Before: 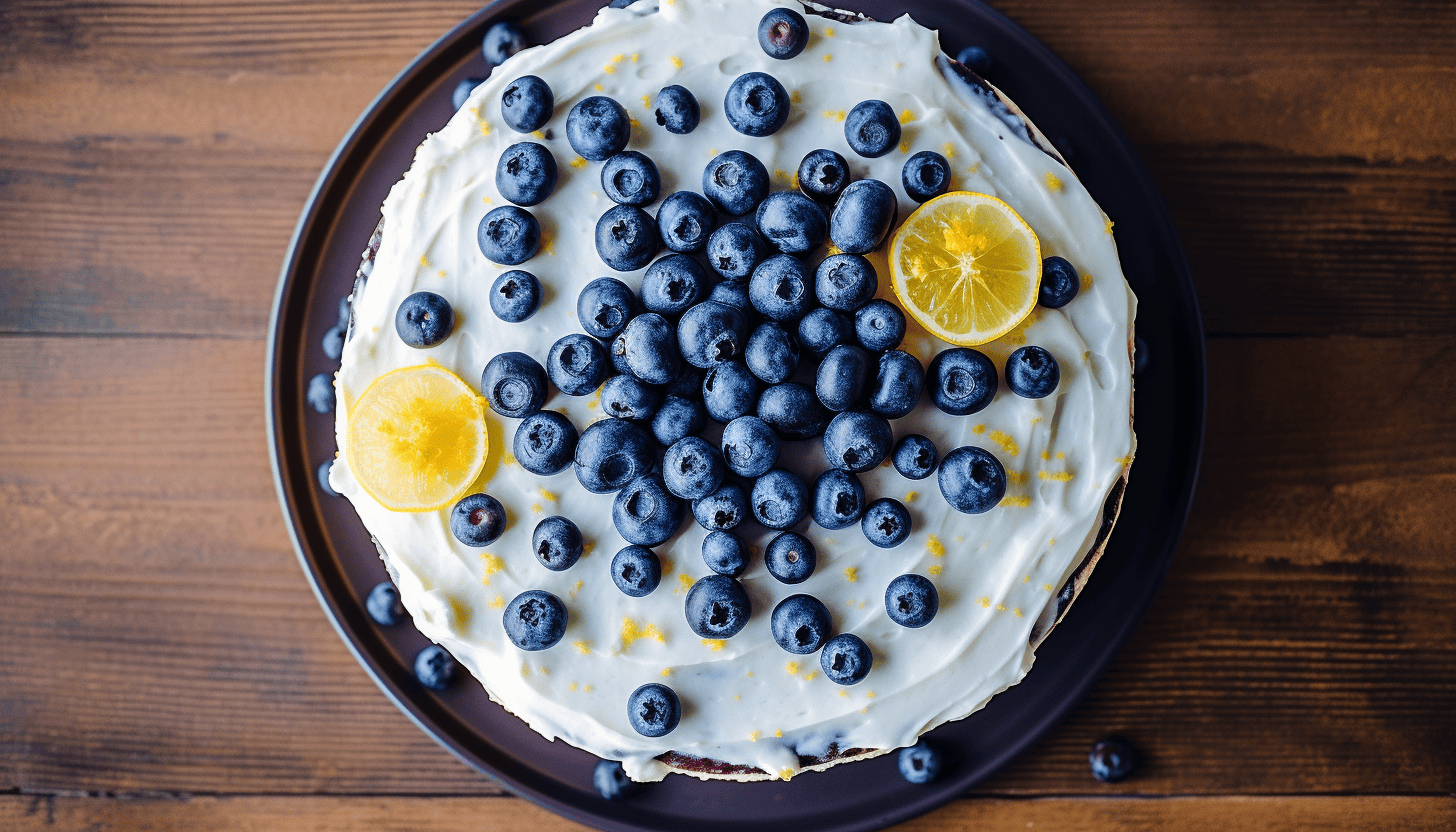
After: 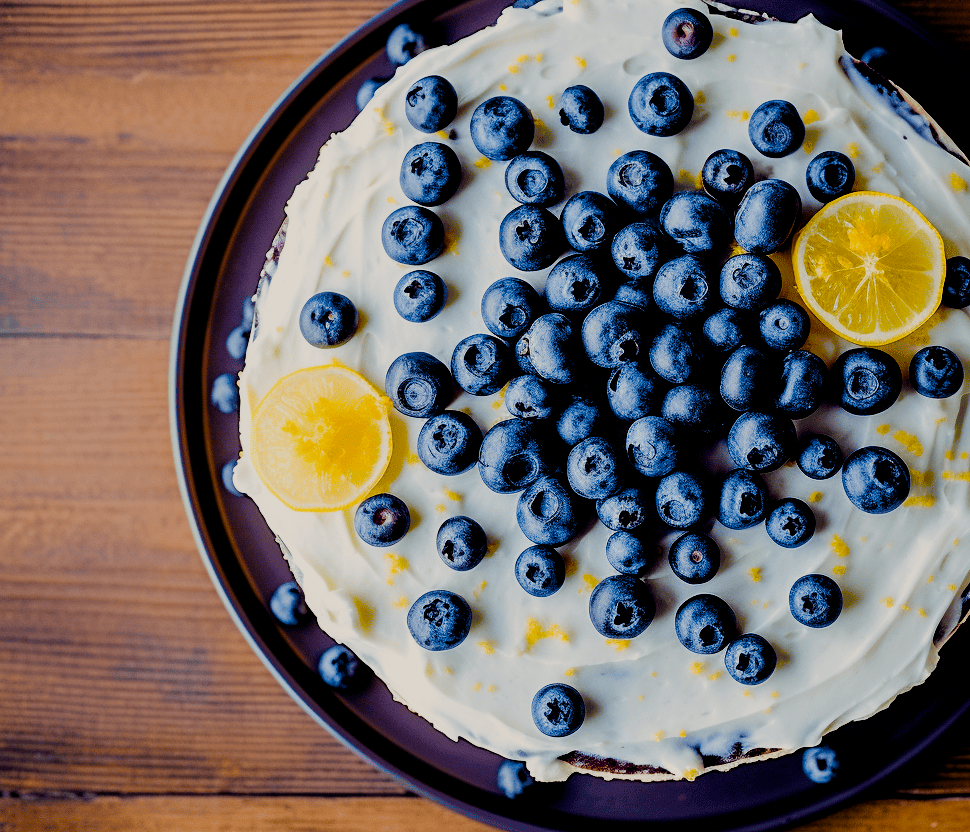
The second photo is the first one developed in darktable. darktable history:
crop and rotate: left 6.617%, right 26.717%
color balance rgb: shadows lift › chroma 3%, shadows lift › hue 280.8°, power › hue 330°, highlights gain › chroma 3%, highlights gain › hue 75.6°, global offset › luminance -1%, perceptual saturation grading › global saturation 20%, perceptual saturation grading › highlights -25%, perceptual saturation grading › shadows 50%, global vibrance 20%
filmic rgb: black relative exposure -7.65 EV, white relative exposure 4.56 EV, hardness 3.61, contrast 1.106
